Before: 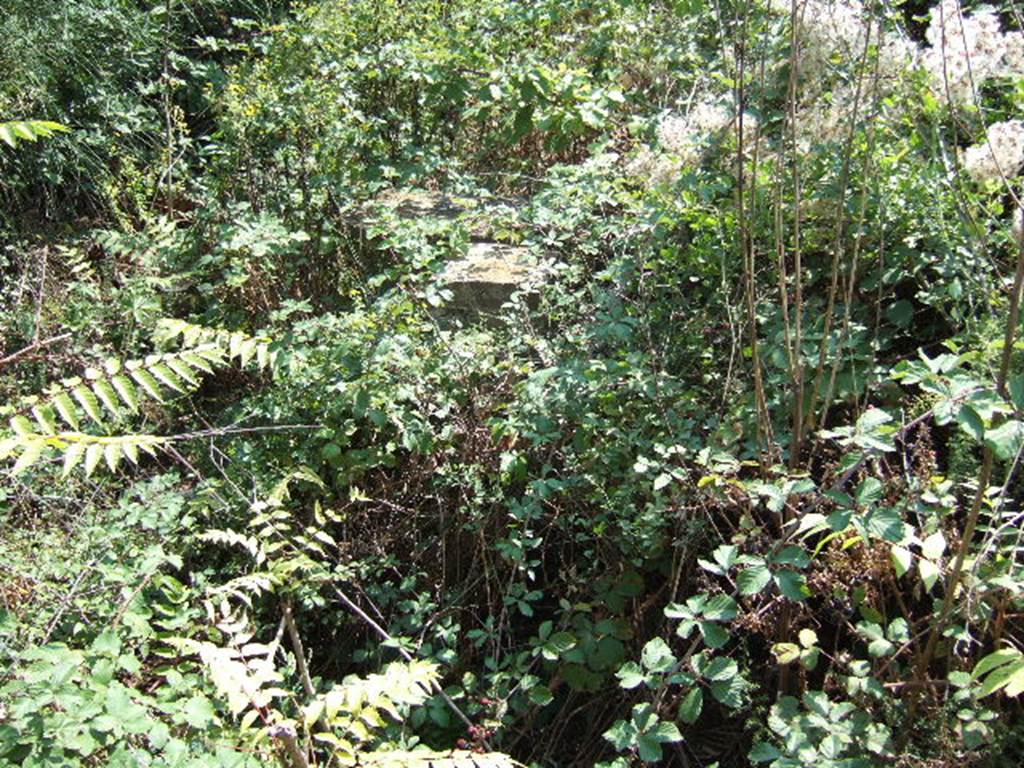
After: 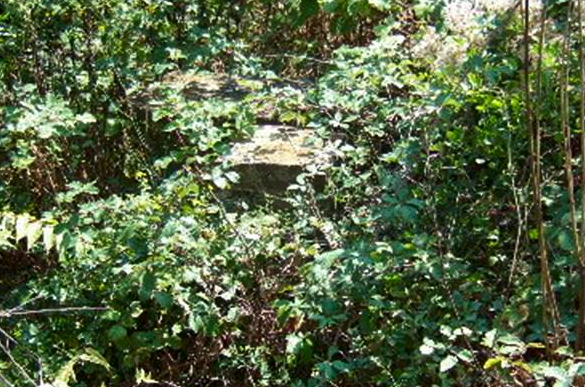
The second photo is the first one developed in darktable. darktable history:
velvia: strength 15%
contrast brightness saturation: contrast 0.07, brightness -0.14, saturation 0.11
crop: left 20.932%, top 15.471%, right 21.848%, bottom 34.081%
